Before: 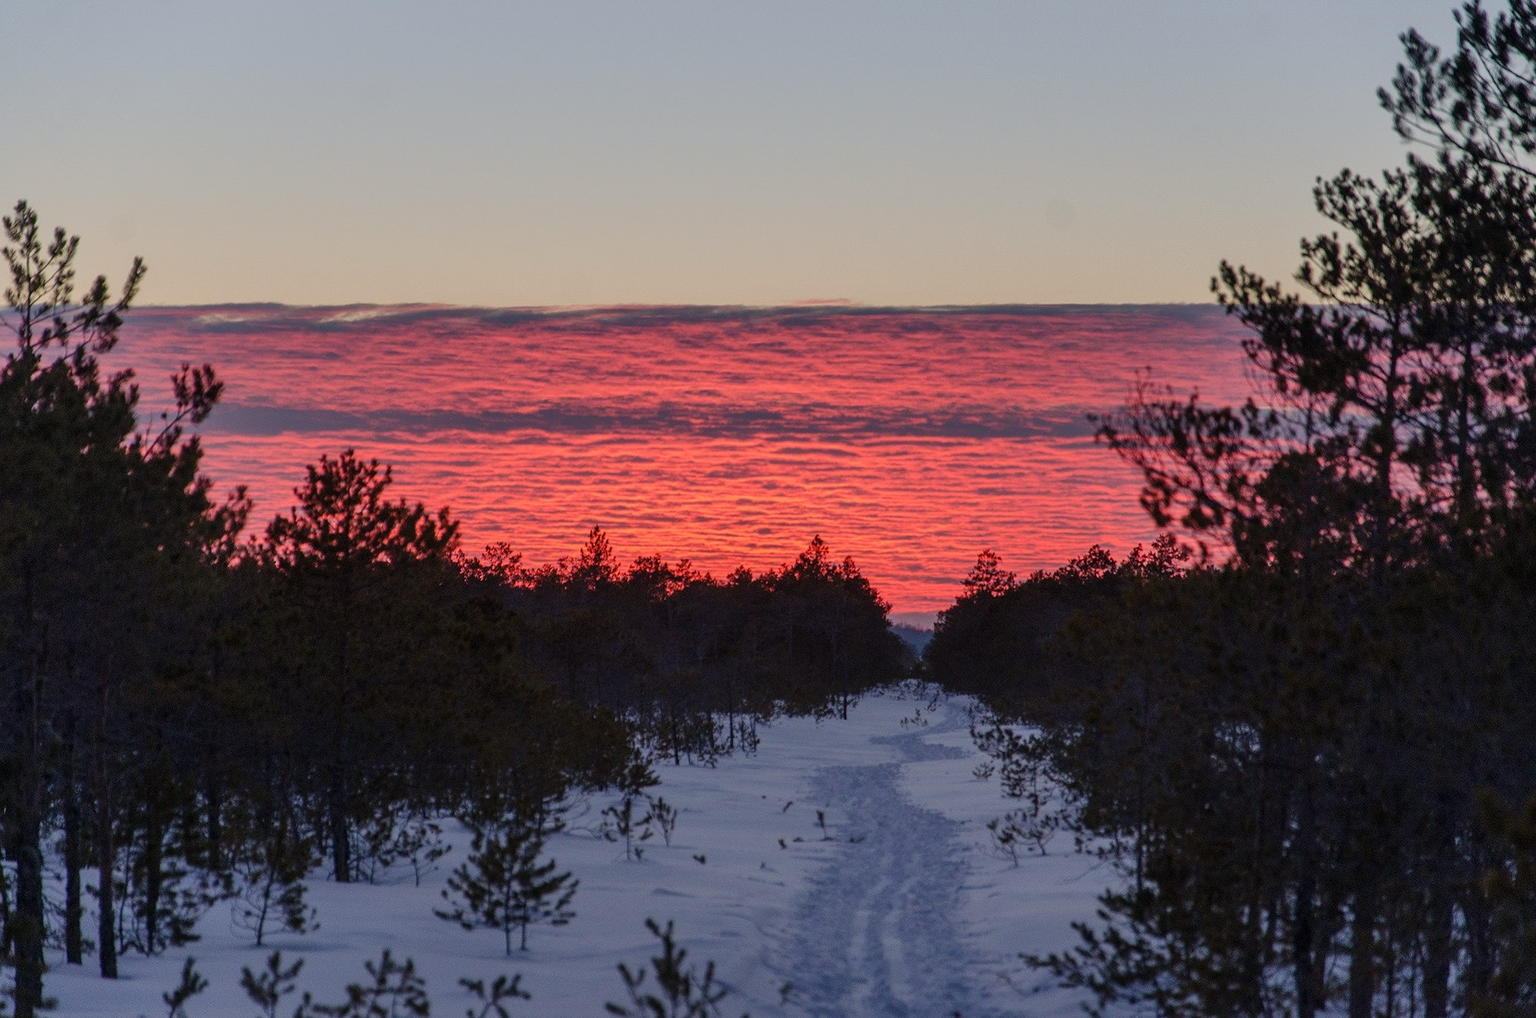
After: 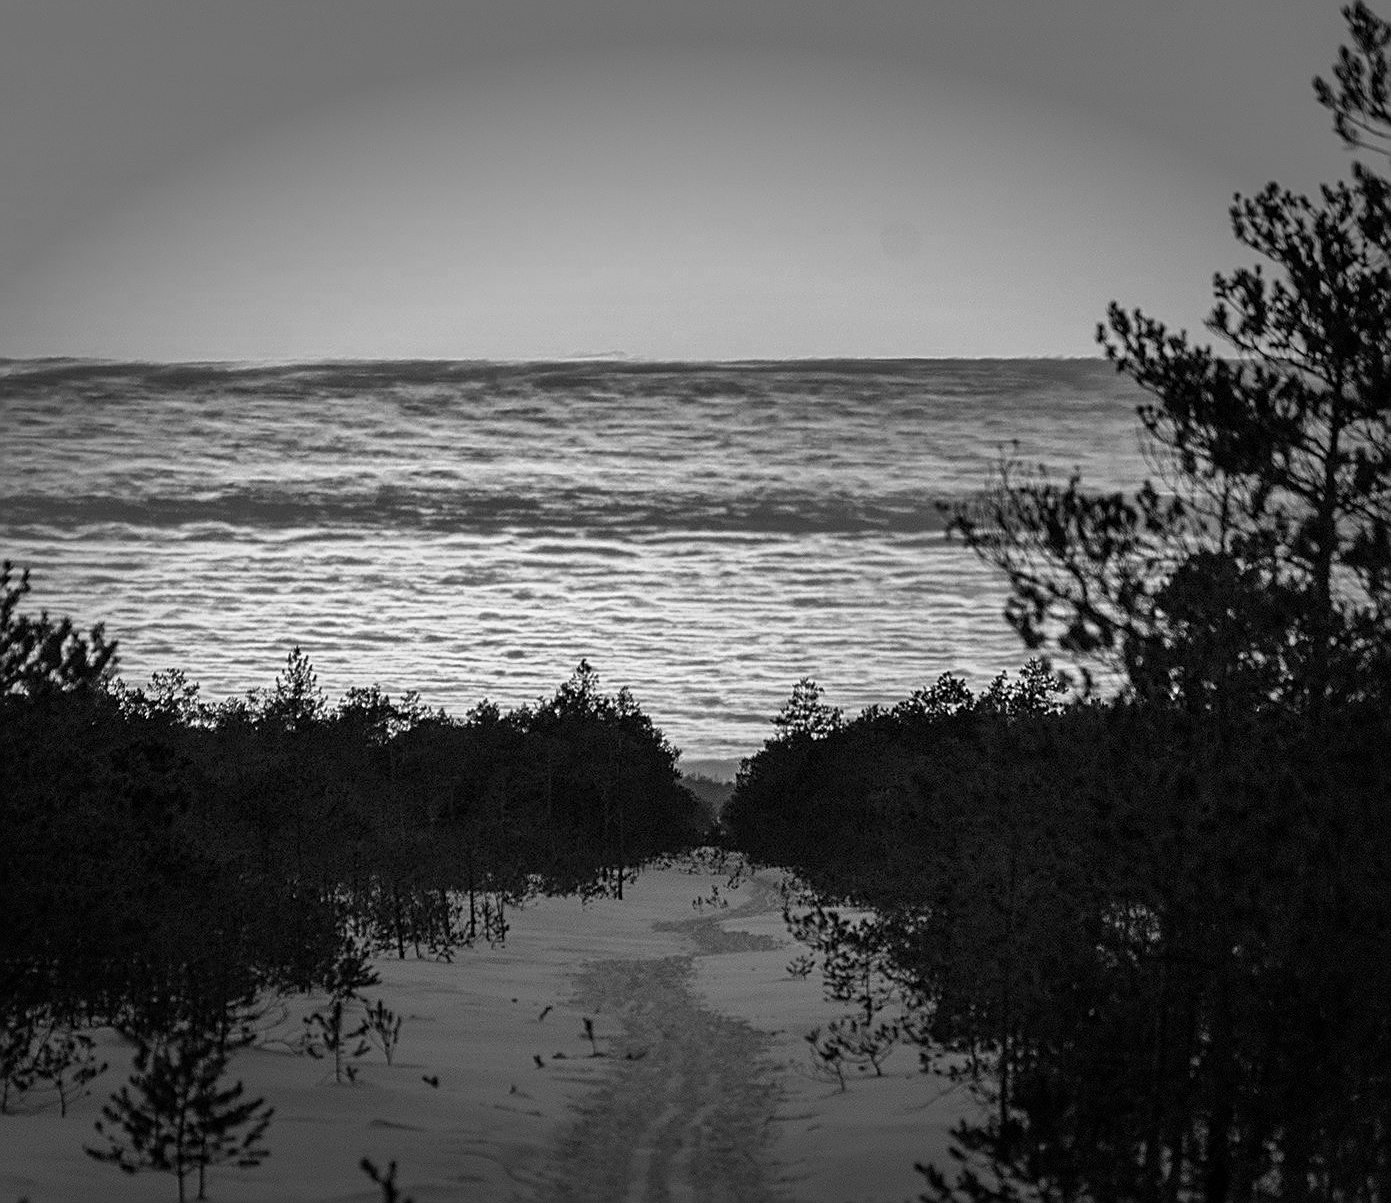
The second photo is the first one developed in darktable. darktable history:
local contrast: highlights 100%, shadows 100%, detail 120%, midtone range 0.2
crop and rotate: left 24.034%, top 2.838%, right 6.406%, bottom 6.299%
tone equalizer: on, module defaults
vignetting: fall-off start 70.97%, brightness -0.584, saturation -0.118, width/height ratio 1.333
sharpen: amount 0.75
color zones: curves: ch0 [(0.004, 0.588) (0.116, 0.636) (0.259, 0.476) (0.423, 0.464) (0.75, 0.5)]; ch1 [(0, 0) (0.143, 0) (0.286, 0) (0.429, 0) (0.571, 0) (0.714, 0) (0.857, 0)]
